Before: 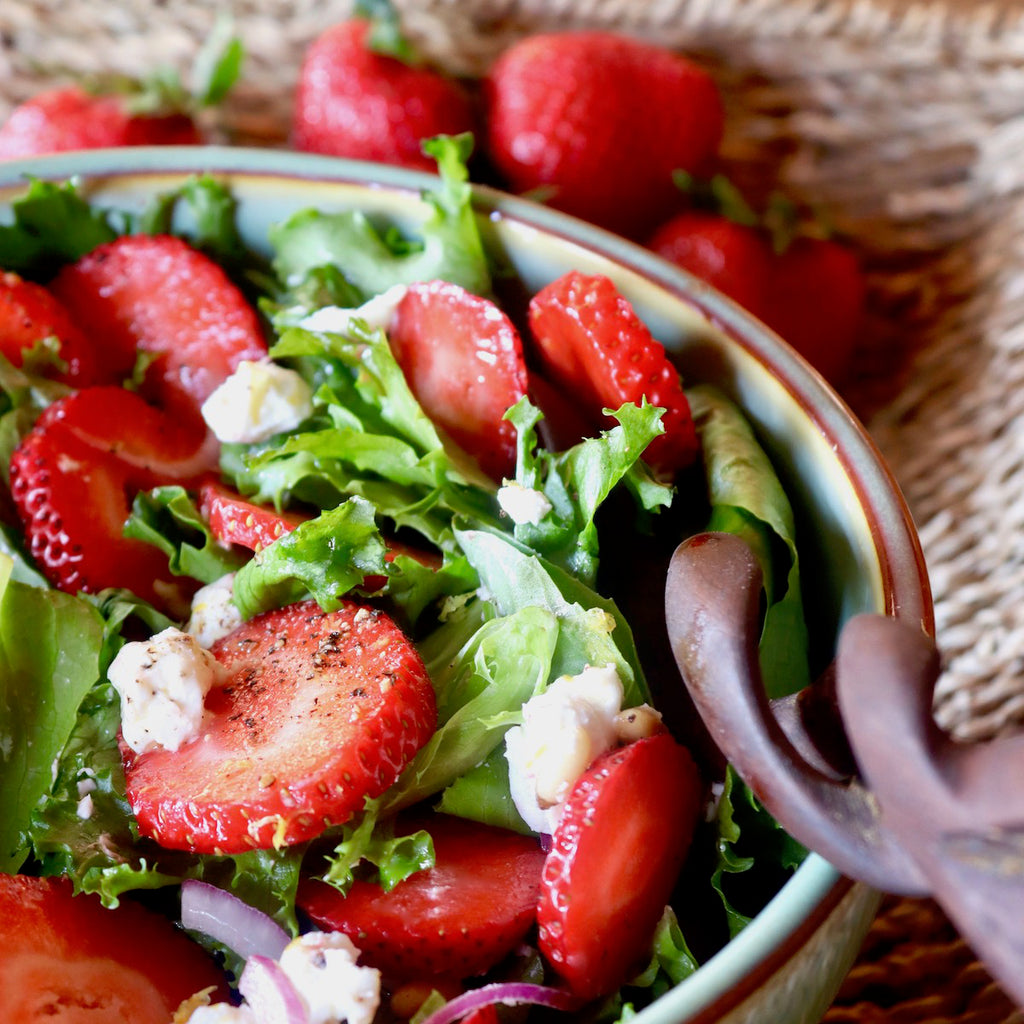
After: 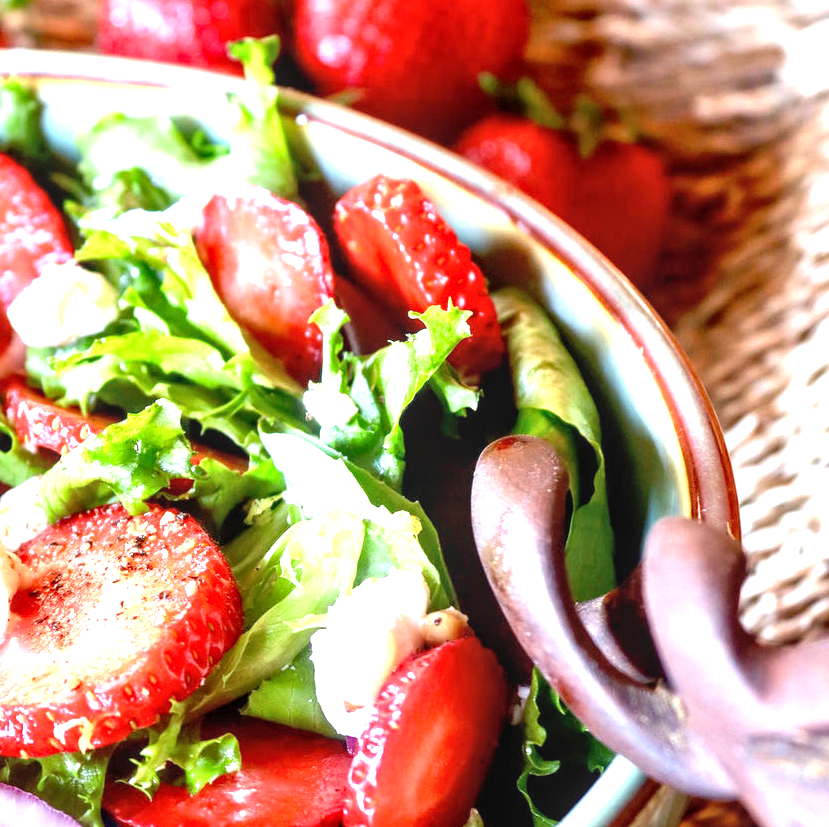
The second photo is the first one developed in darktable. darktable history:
local contrast: on, module defaults
exposure: black level correction 0, exposure 1.386 EV, compensate highlight preservation false
crop: left 18.949%, top 9.484%, right 0.001%, bottom 9.67%
